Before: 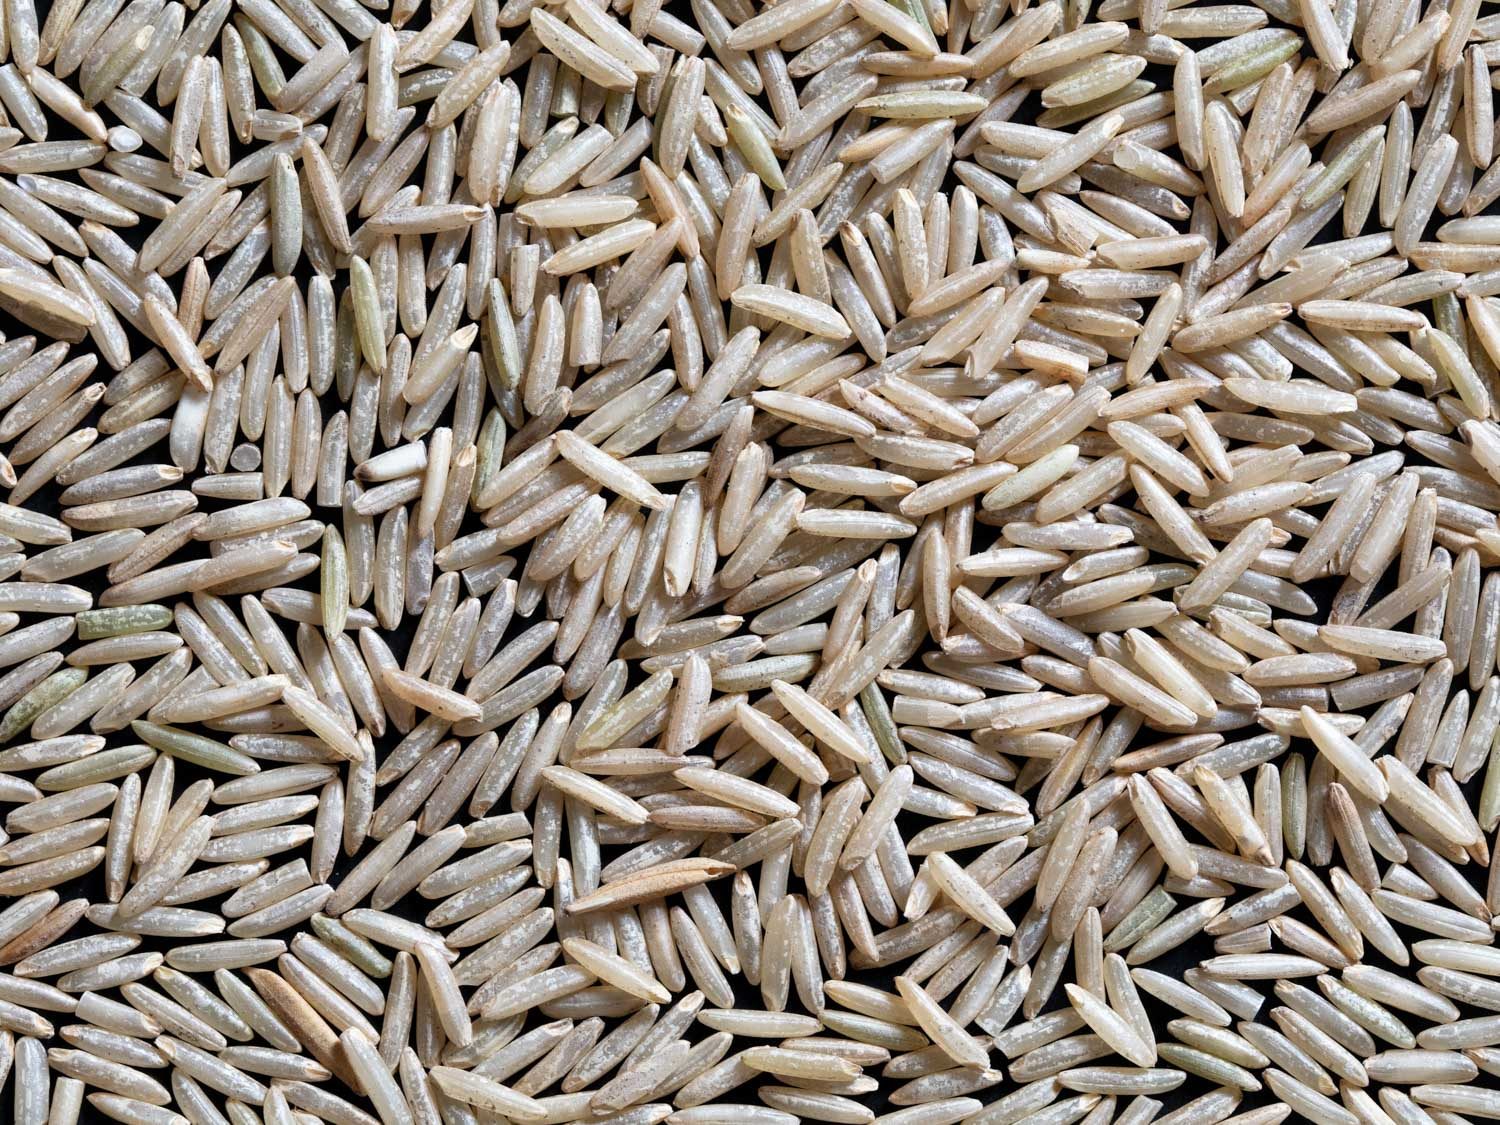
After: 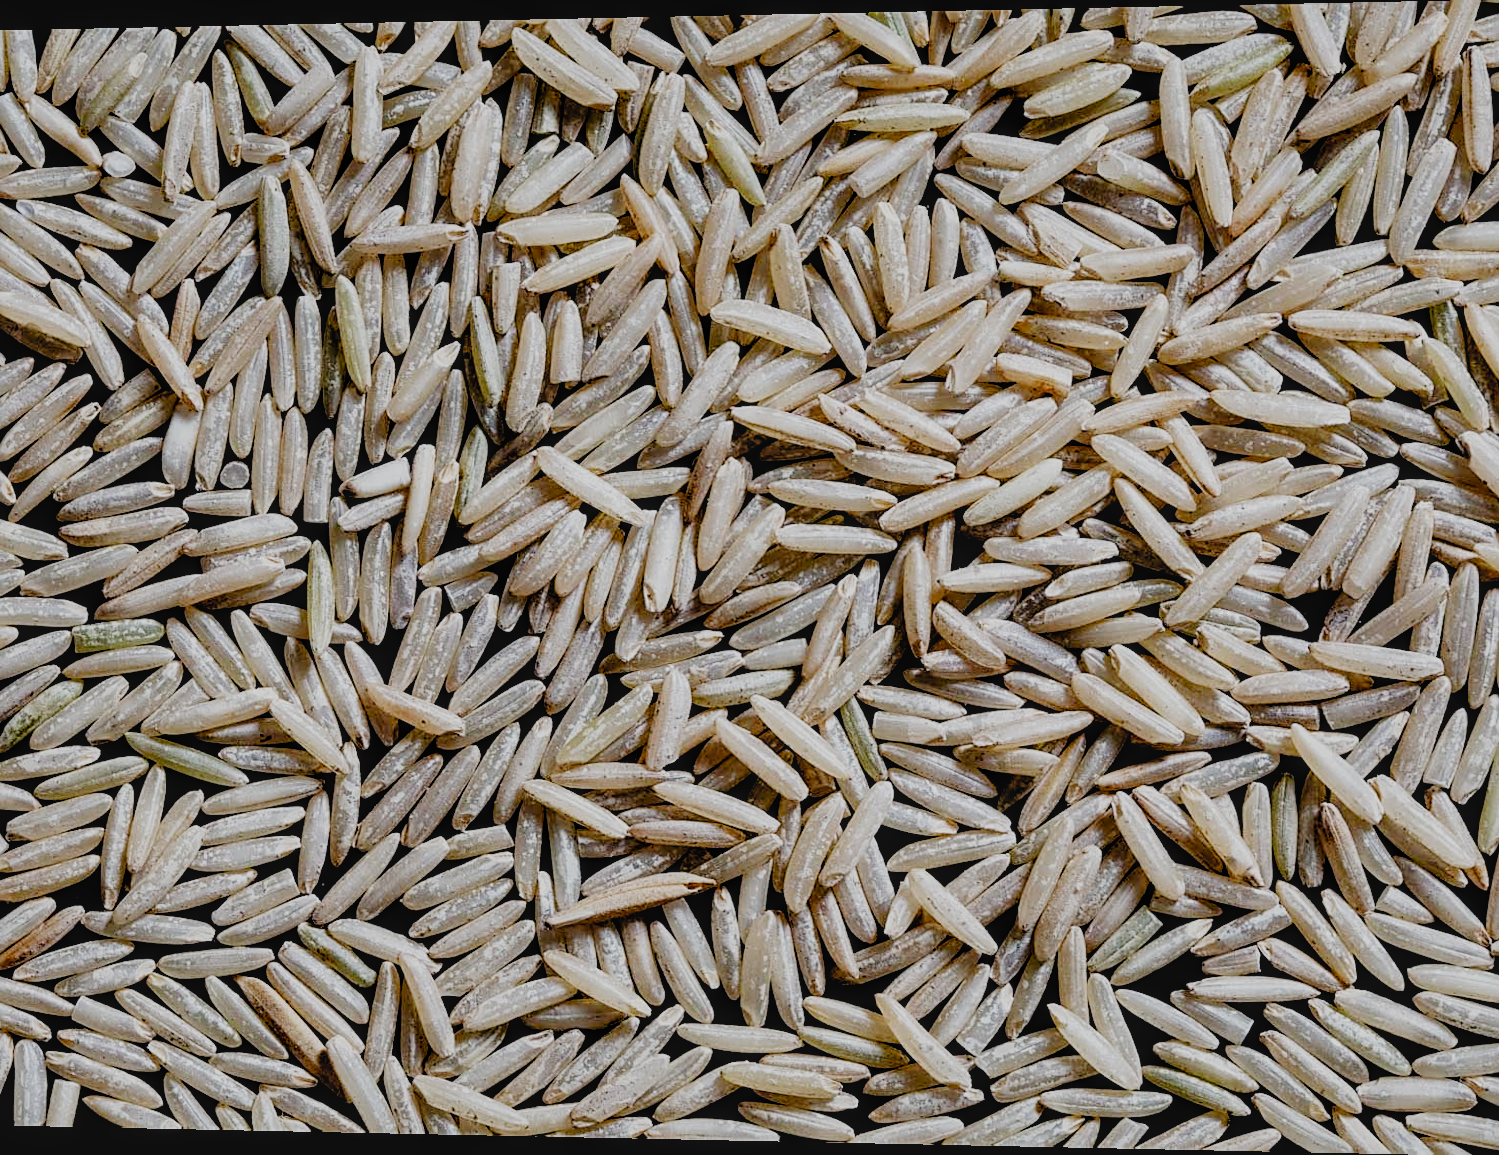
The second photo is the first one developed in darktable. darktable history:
rotate and perspective: lens shift (horizontal) -0.055, automatic cropping off
local contrast: detail 110%
sharpen: on, module defaults
filmic rgb: black relative exposure -2.85 EV, white relative exposure 4.56 EV, hardness 1.77, contrast 1.25, preserve chrominance no, color science v5 (2021)
